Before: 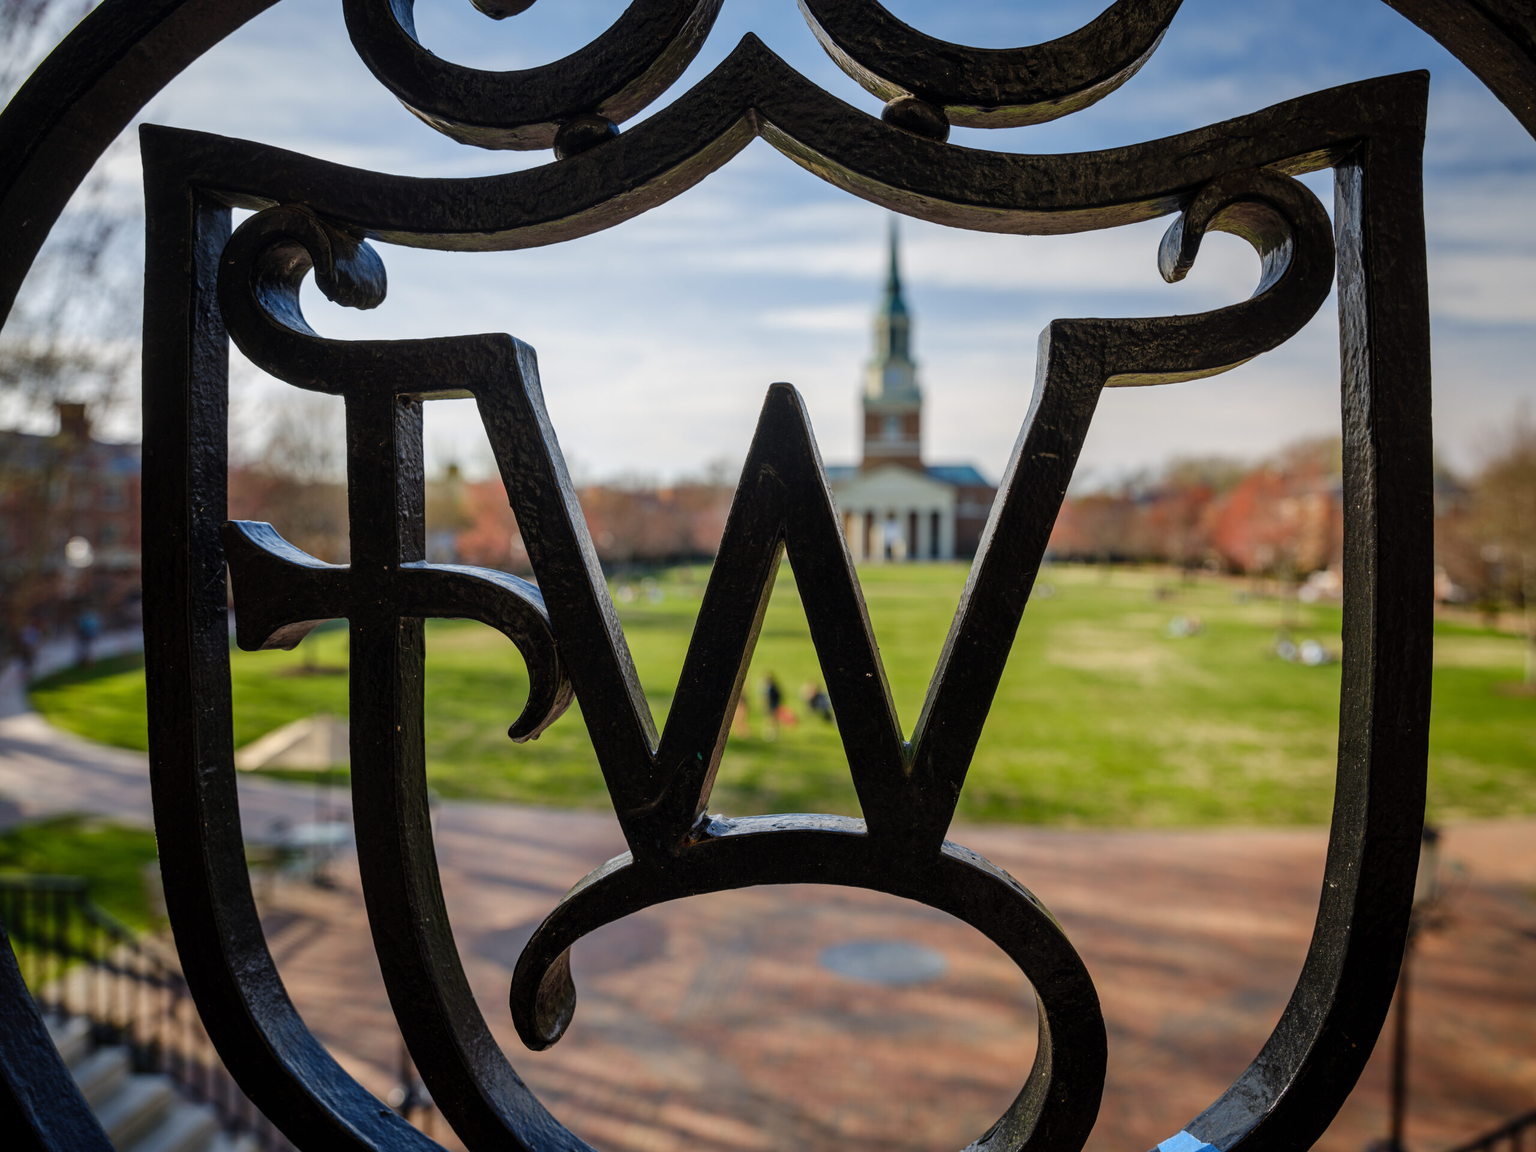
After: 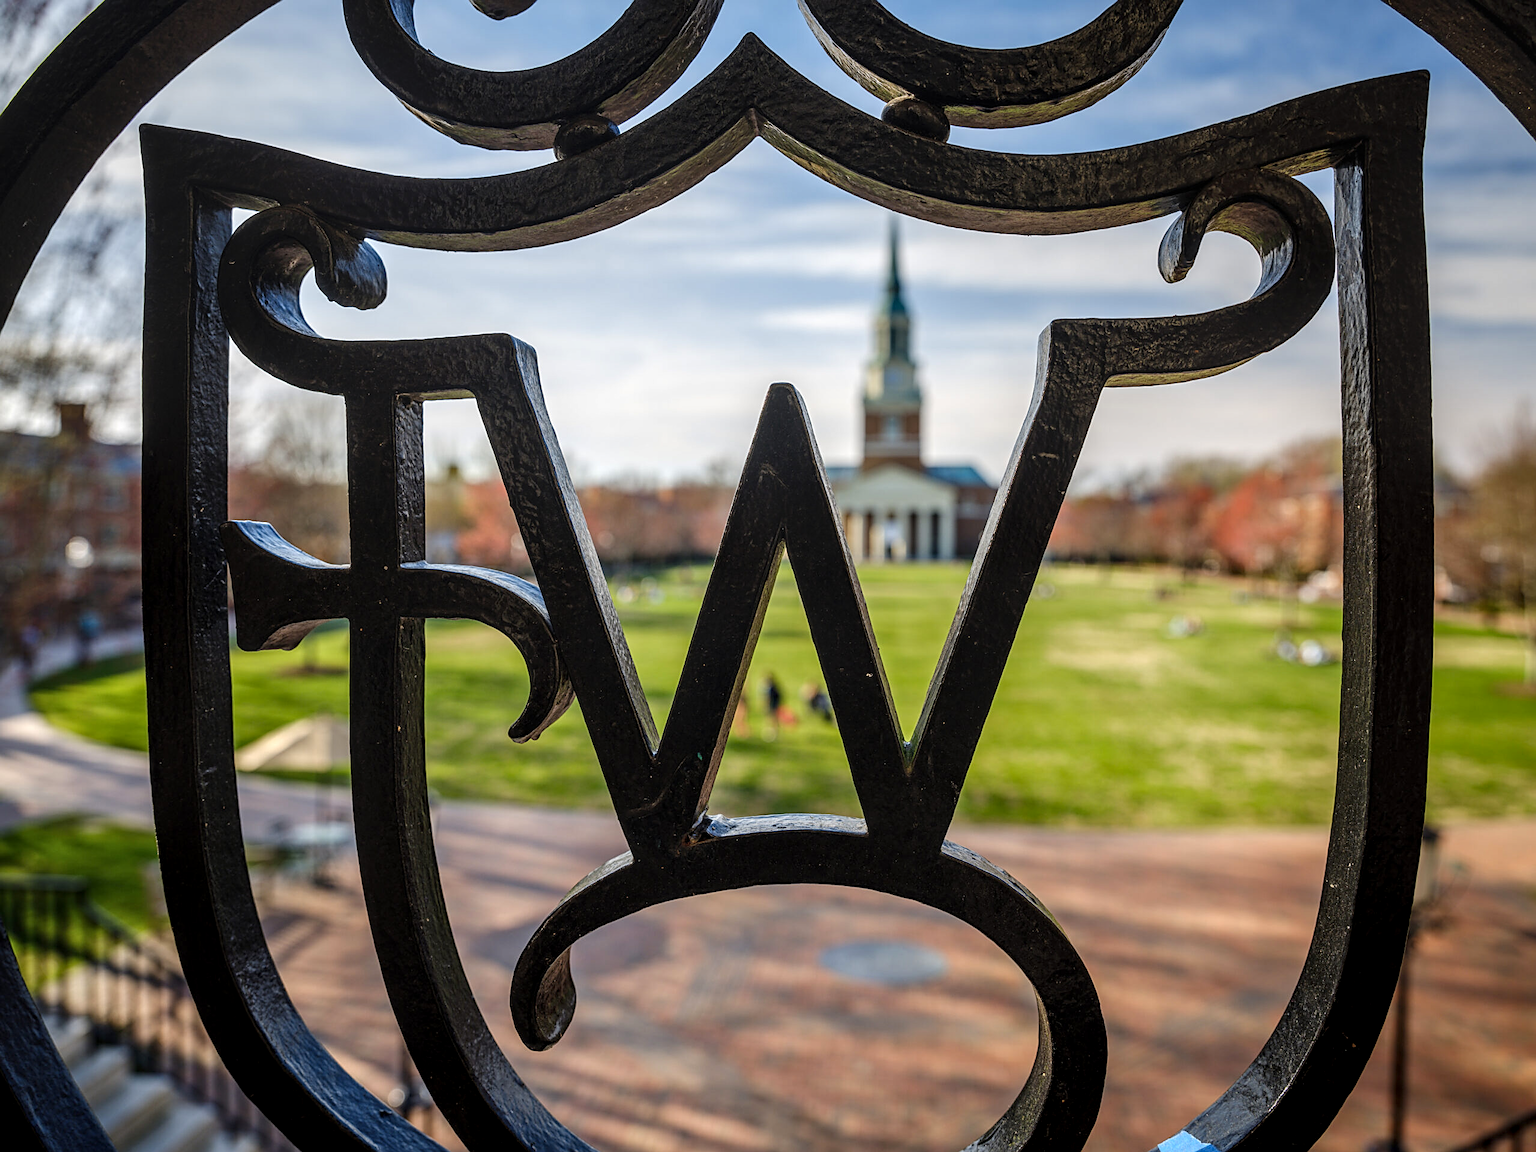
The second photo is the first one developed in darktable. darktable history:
local contrast: on, module defaults
exposure: black level correction 0, exposure 0.3 EV, compensate highlight preservation false
sharpen: on, module defaults
